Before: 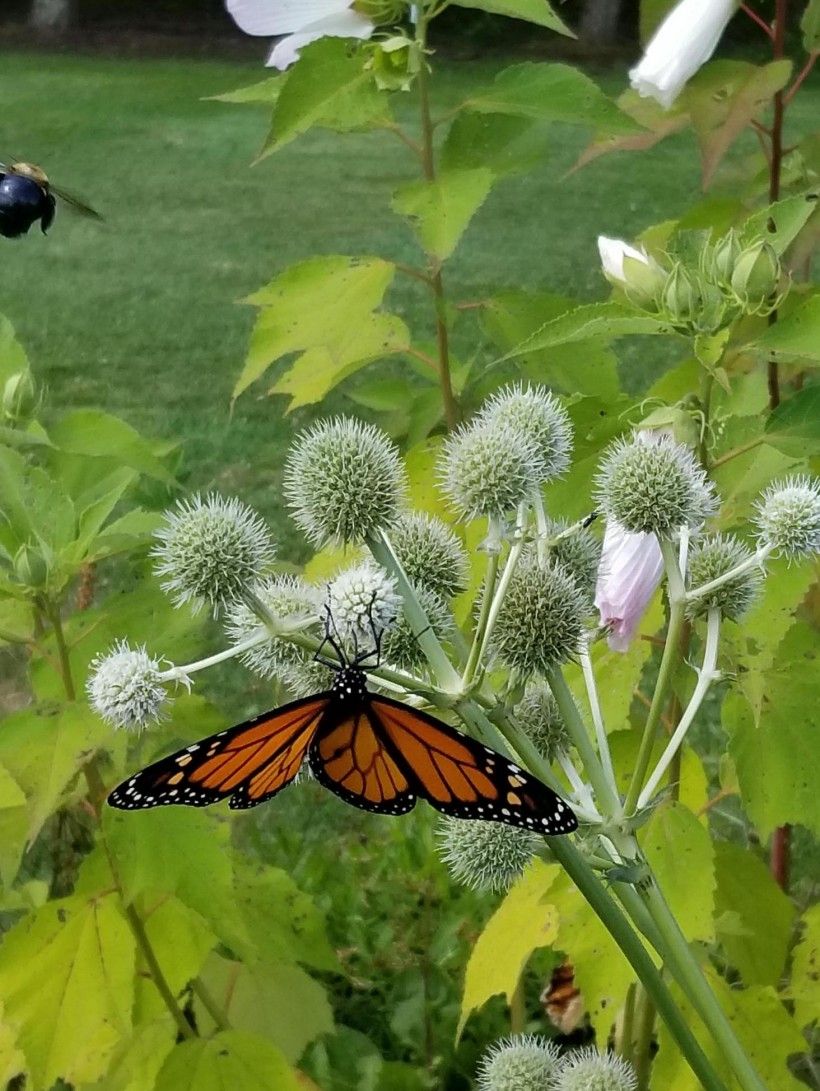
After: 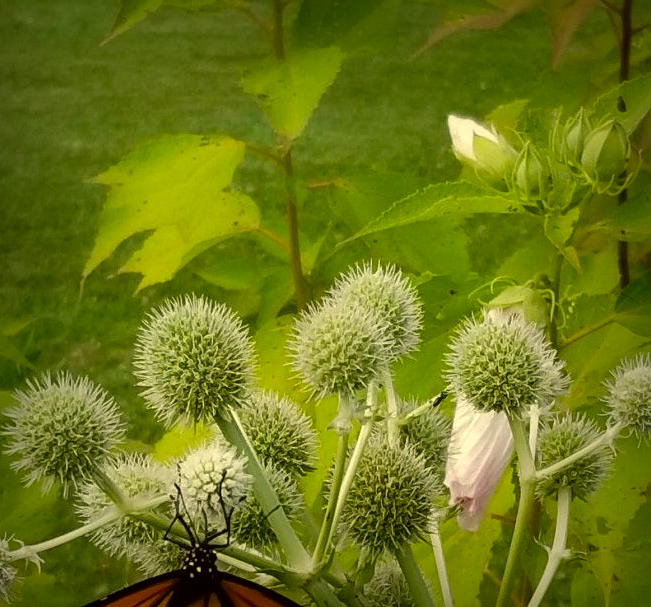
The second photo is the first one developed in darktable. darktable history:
crop: left 18.38%, top 11.092%, right 2.134%, bottom 33.217%
vignetting: fall-off start 53.2%, brightness -0.594, saturation 0, automatic ratio true, width/height ratio 1.313, shape 0.22, unbound false
color correction: highlights a* 0.162, highlights b* 29.53, shadows a* -0.162, shadows b* 21.09
